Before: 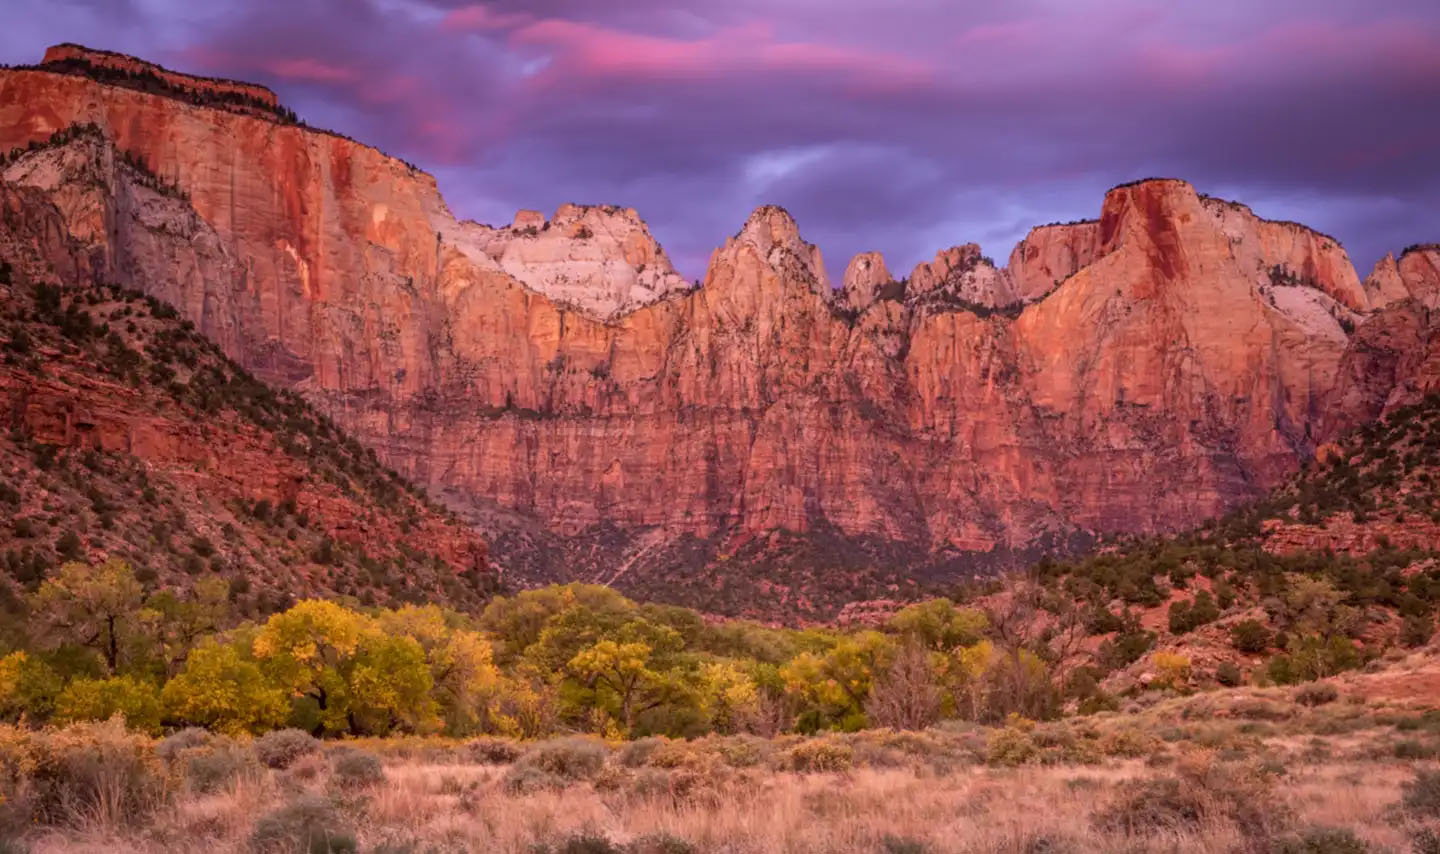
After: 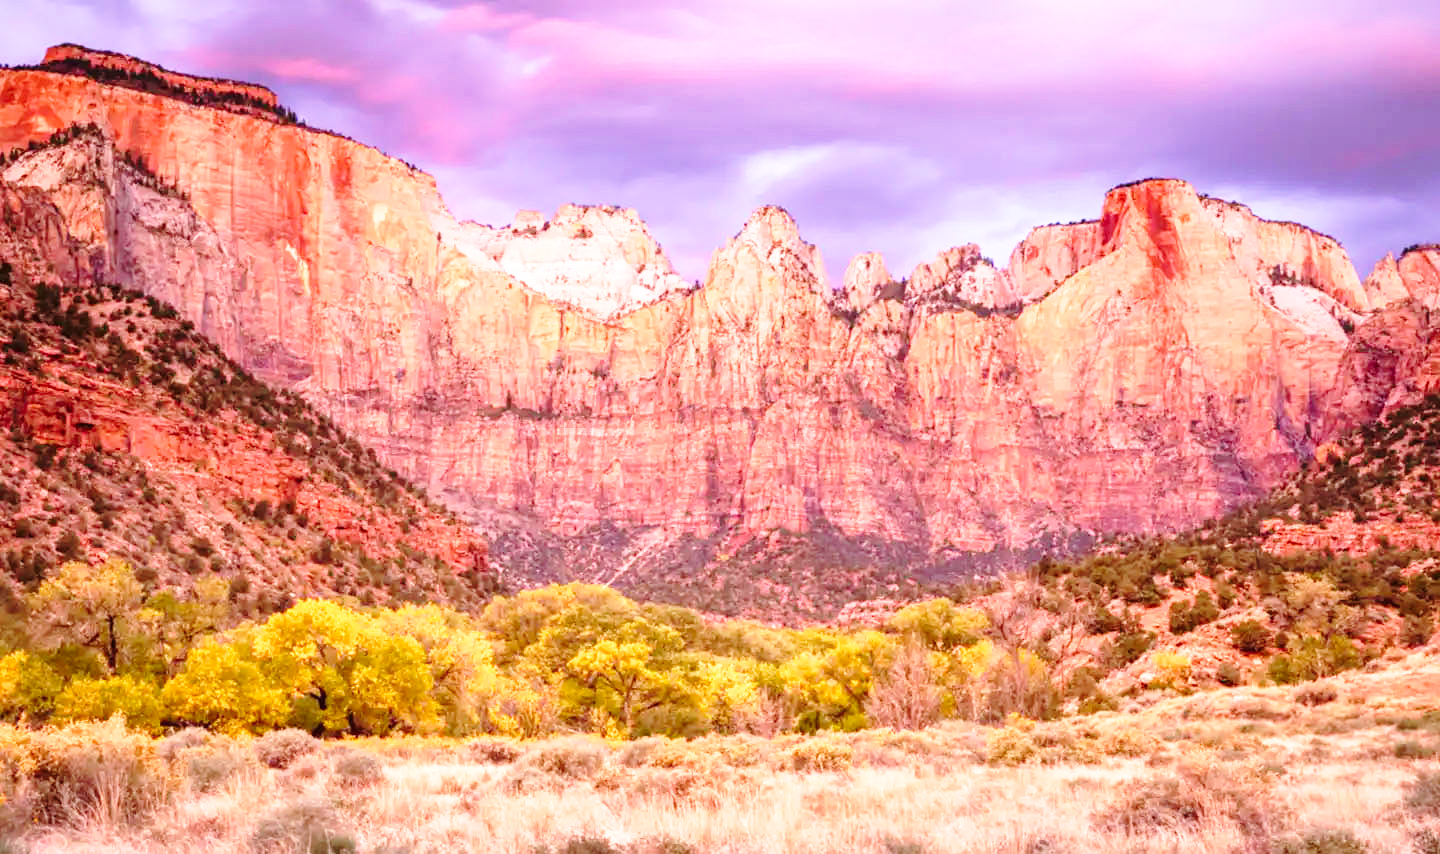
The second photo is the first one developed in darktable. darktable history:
base curve: curves: ch0 [(0, 0) (0.028, 0.03) (0.121, 0.232) (0.46, 0.748) (0.859, 0.968) (1, 1)], preserve colors none
exposure: black level correction 0, exposure 1.097 EV, compensate exposure bias true, compensate highlight preservation false
